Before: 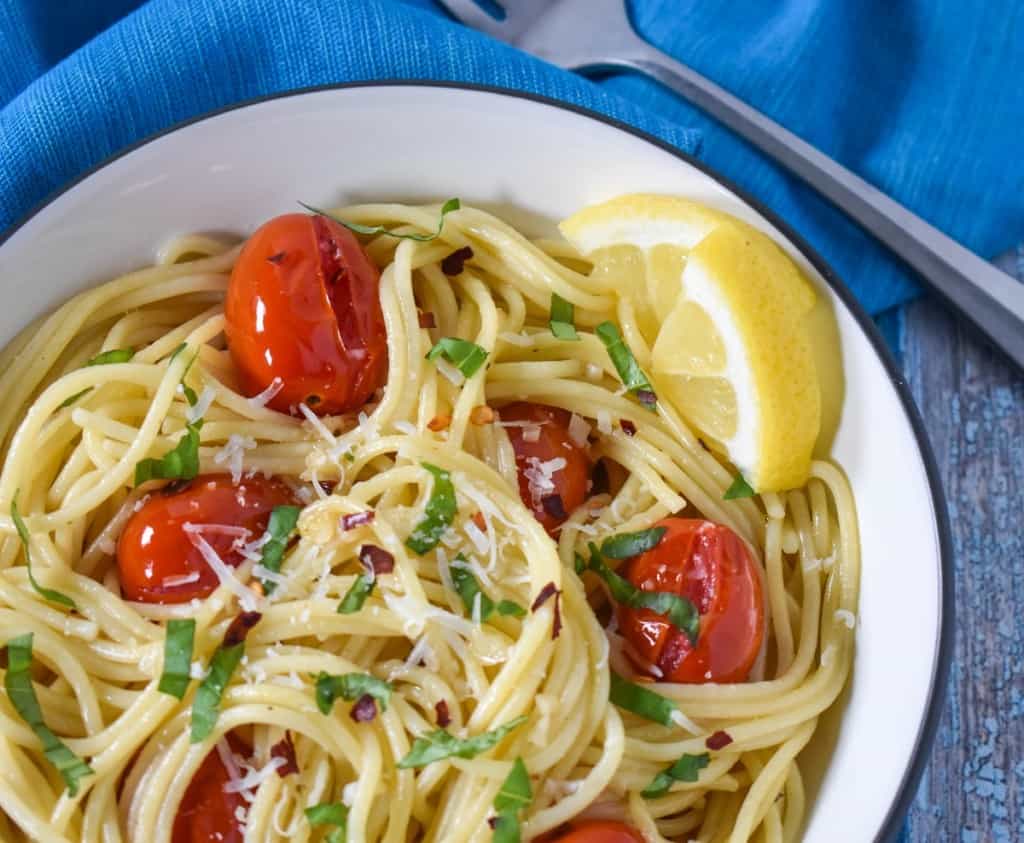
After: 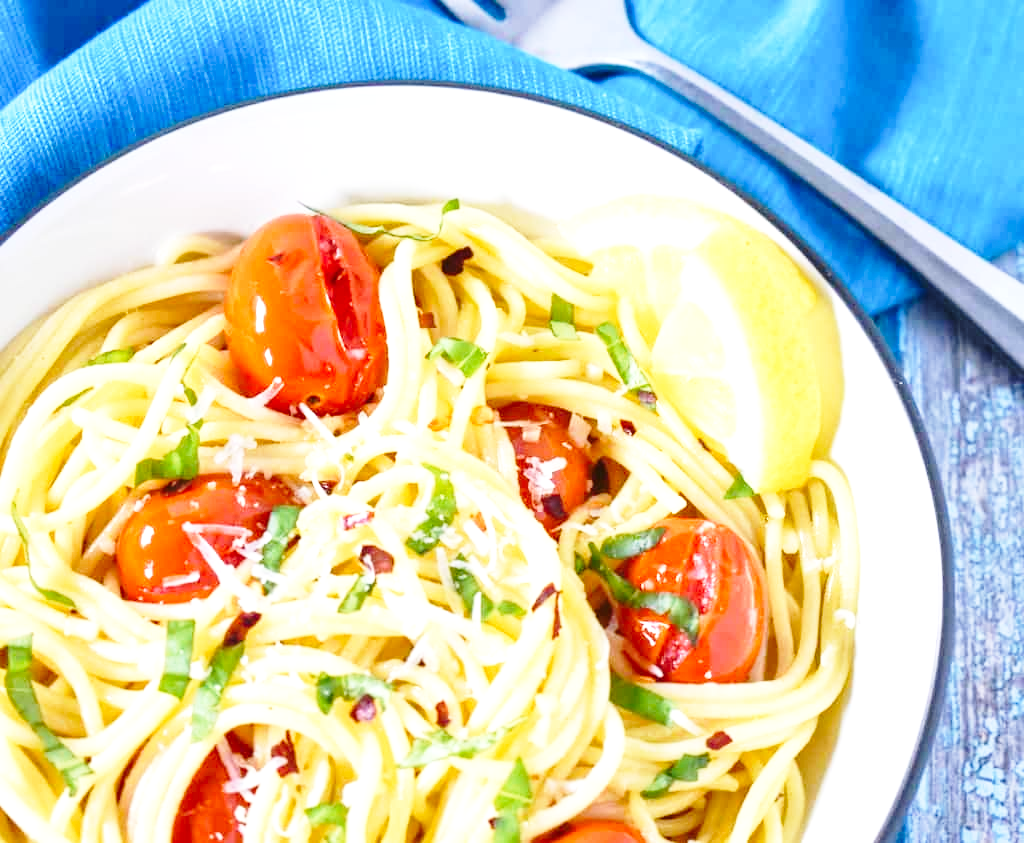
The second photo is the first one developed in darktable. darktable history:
base curve: curves: ch0 [(0, 0) (0.028, 0.03) (0.121, 0.232) (0.46, 0.748) (0.859, 0.968) (1, 1)], preserve colors none
exposure: black level correction 0, exposure 1.001 EV, compensate highlight preservation false
